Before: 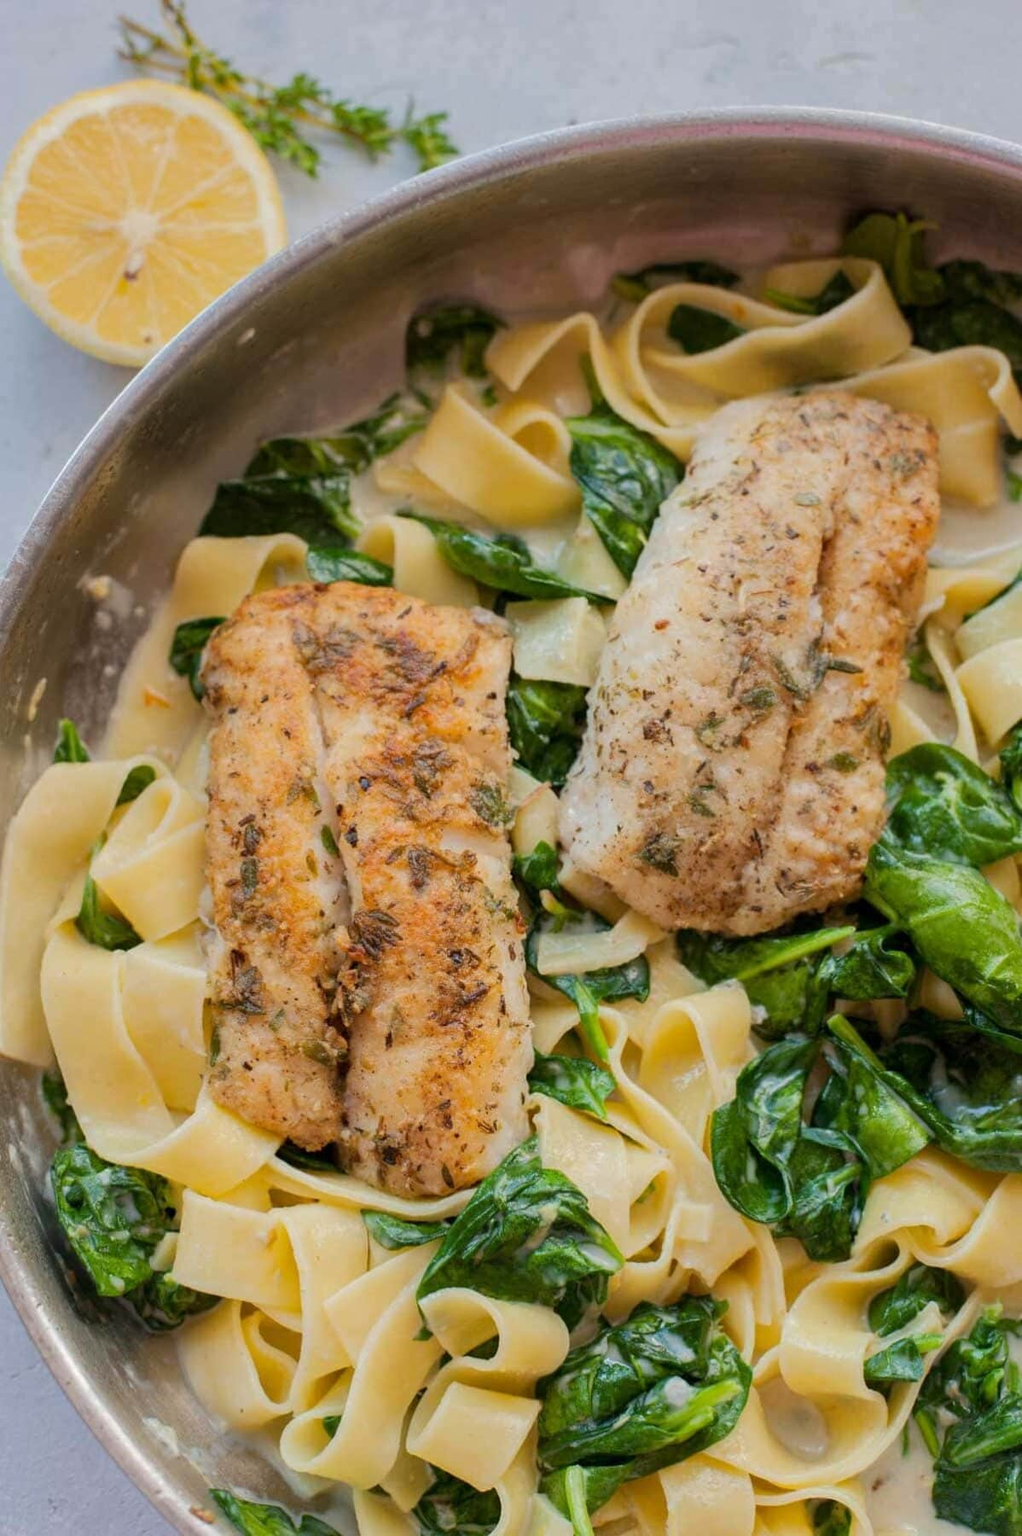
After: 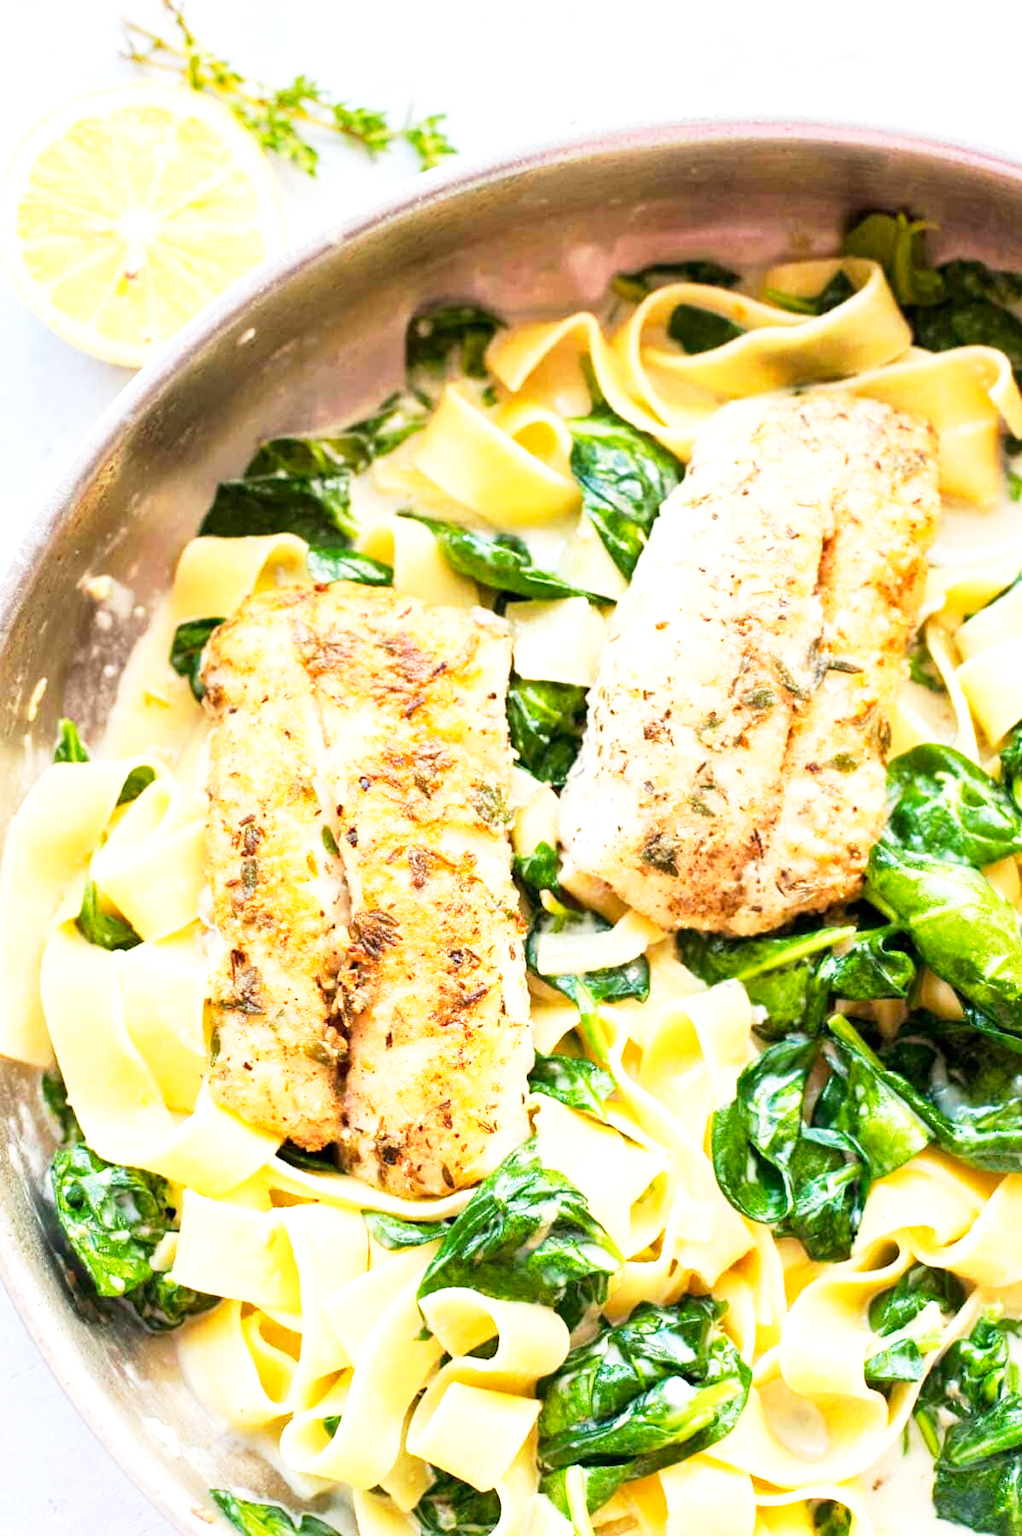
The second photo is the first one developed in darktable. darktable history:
base curve: curves: ch0 [(0, 0) (0.005, 0.002) (0.193, 0.295) (0.399, 0.664) (0.75, 0.928) (1, 1)], preserve colors none
exposure: exposure 1.214 EV, compensate highlight preservation false
